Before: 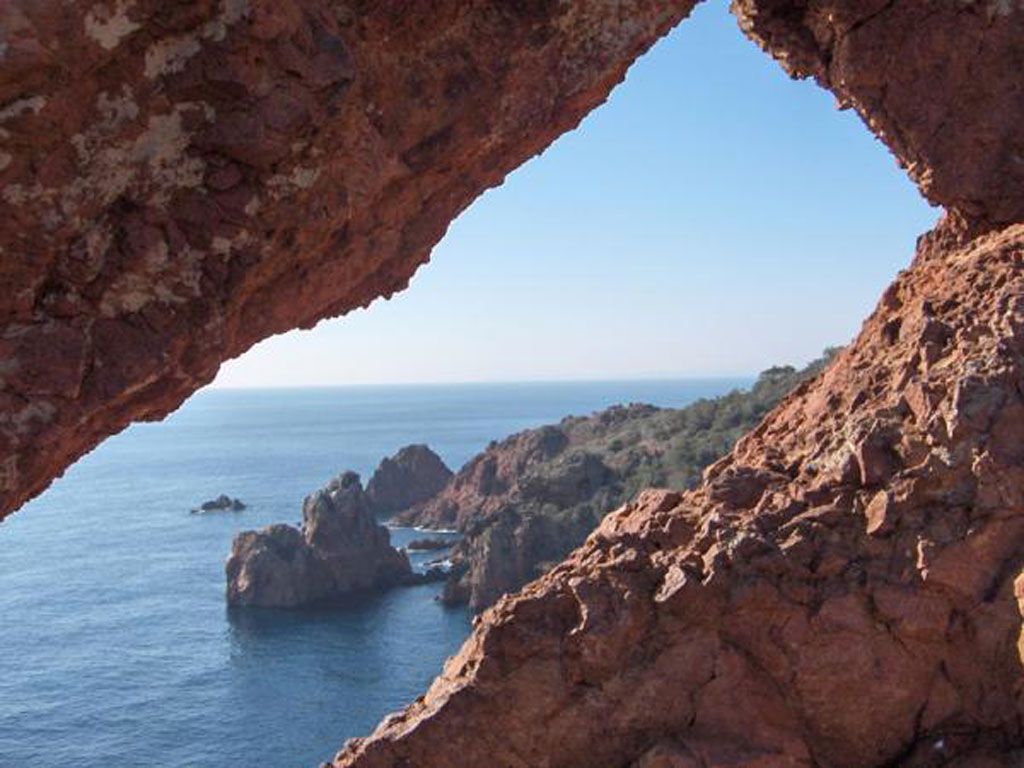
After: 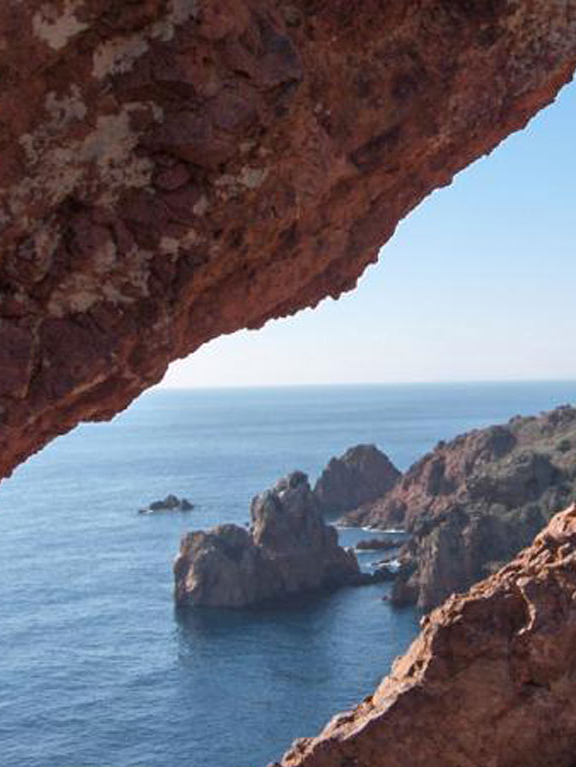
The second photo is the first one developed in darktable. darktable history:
crop: left 5.114%, right 38.589%
local contrast: mode bilateral grid, contrast 10, coarseness 25, detail 115%, midtone range 0.2
